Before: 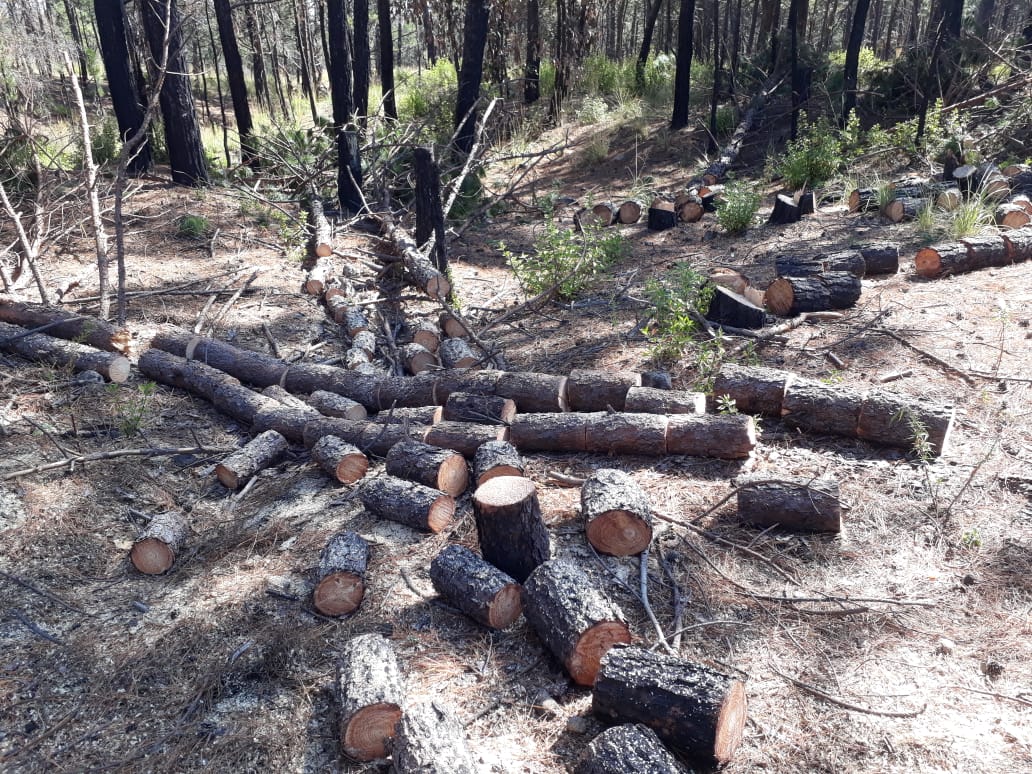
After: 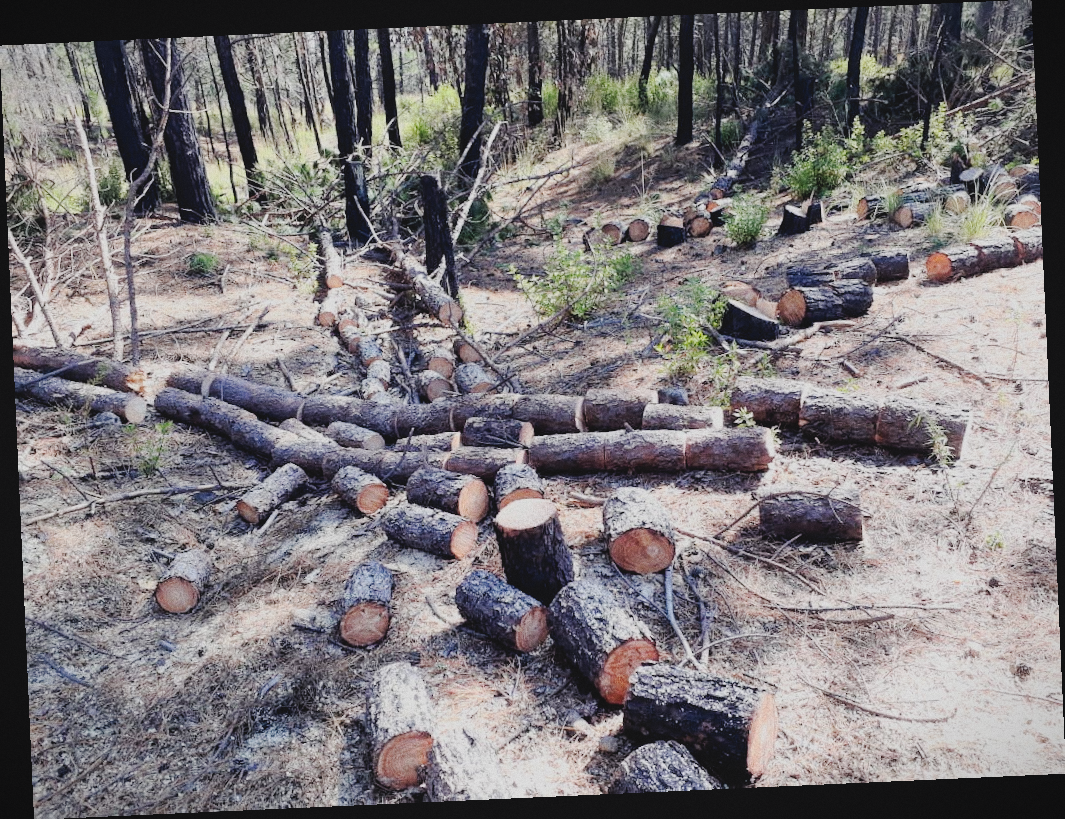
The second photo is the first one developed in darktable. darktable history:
grain: coarseness 0.09 ISO
color balance rgb: saturation formula JzAzBz (2021)
filmic rgb: black relative exposure -7.65 EV, white relative exposure 4.56 EV, hardness 3.61, color science v6 (2022)
tone curve: curves: ch0 [(0, 0) (0.003, 0.035) (0.011, 0.035) (0.025, 0.035) (0.044, 0.046) (0.069, 0.063) (0.1, 0.084) (0.136, 0.123) (0.177, 0.174) (0.224, 0.232) (0.277, 0.304) (0.335, 0.387) (0.399, 0.476) (0.468, 0.566) (0.543, 0.639) (0.623, 0.714) (0.709, 0.776) (0.801, 0.851) (0.898, 0.921) (1, 1)], preserve colors none
vignetting: fall-off start 100%, fall-off radius 64.94%, automatic ratio true, unbound false
rotate and perspective: rotation -2.56°, automatic cropping off
contrast brightness saturation: contrast -0.1, brightness 0.05, saturation 0.08
